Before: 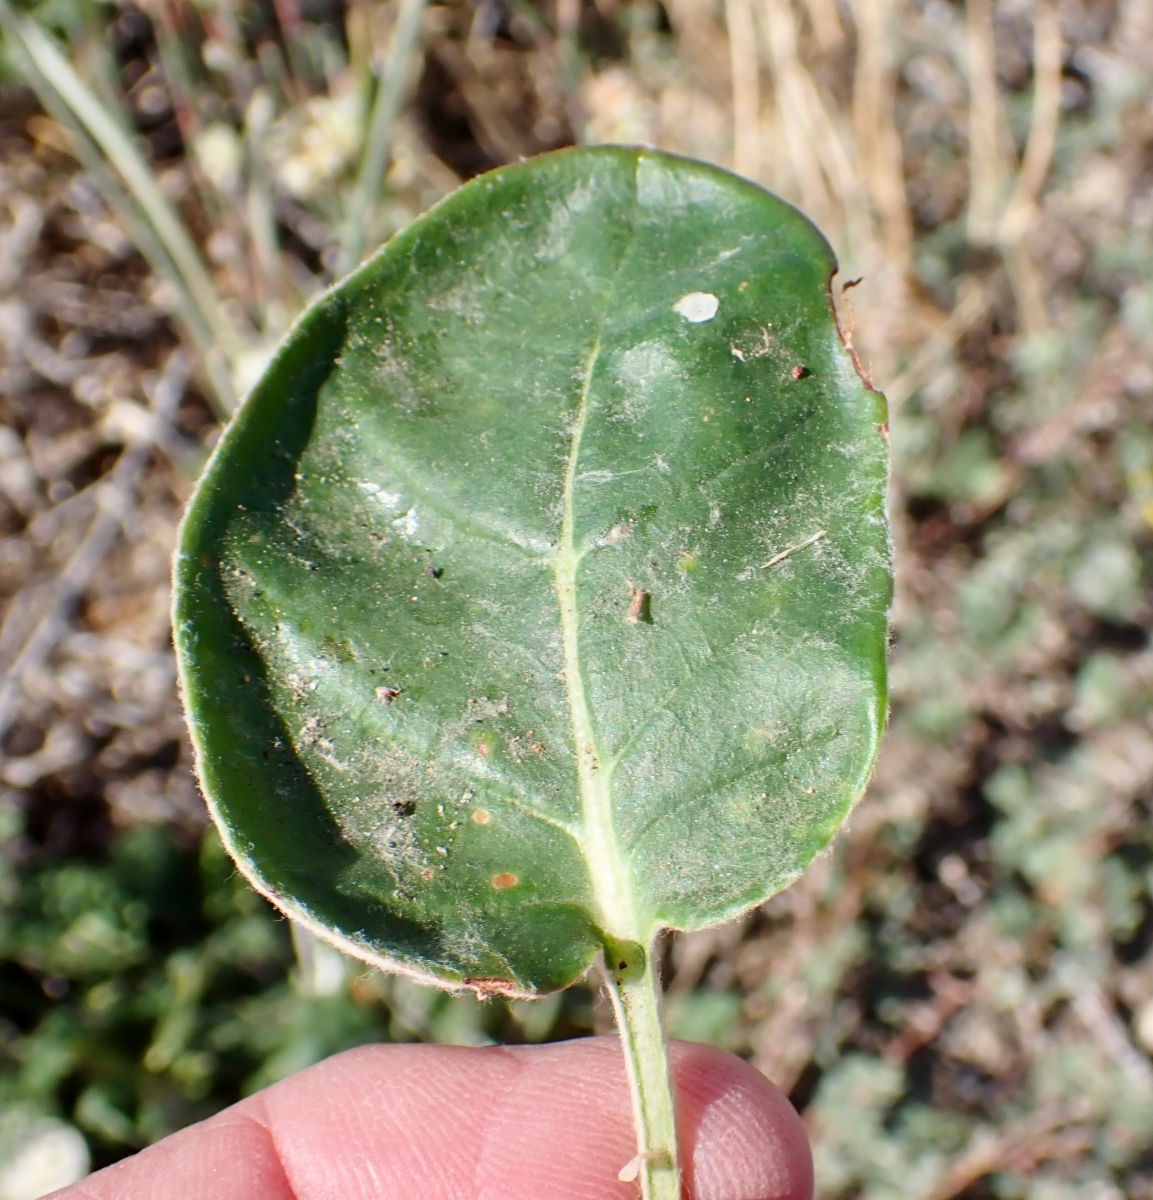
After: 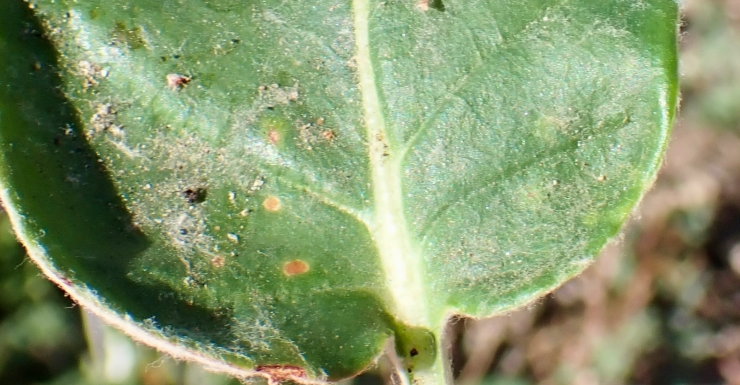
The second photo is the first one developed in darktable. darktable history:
crop: left 18.131%, top 51.089%, right 17.668%, bottom 16.826%
velvia: on, module defaults
